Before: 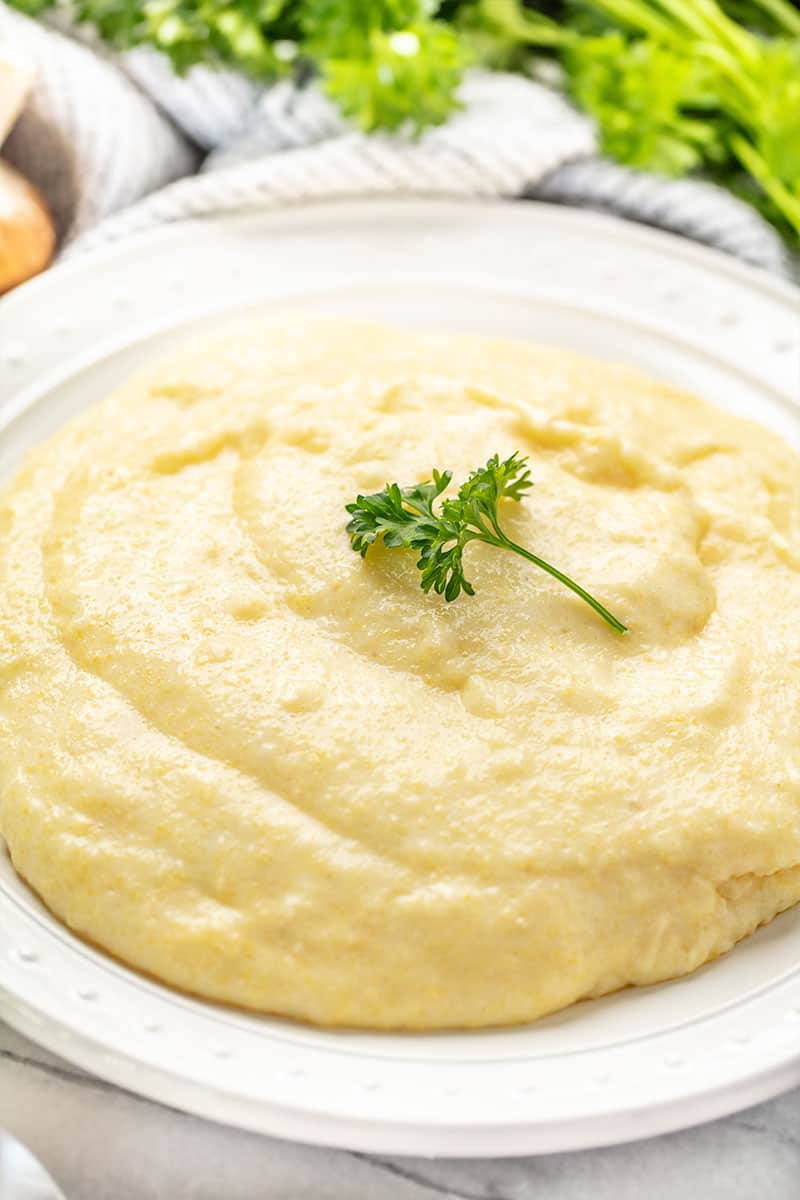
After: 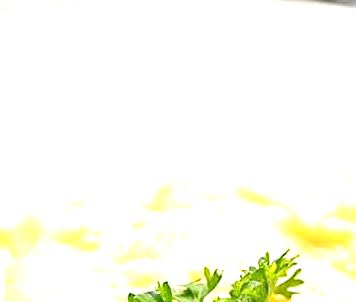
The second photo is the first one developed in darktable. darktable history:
exposure: black level correction 0, exposure 0.893 EV, compensate exposure bias true, compensate highlight preservation false
crop: left 28.683%, top 16.859%, right 26.787%, bottom 57.925%
sharpen: on, module defaults
